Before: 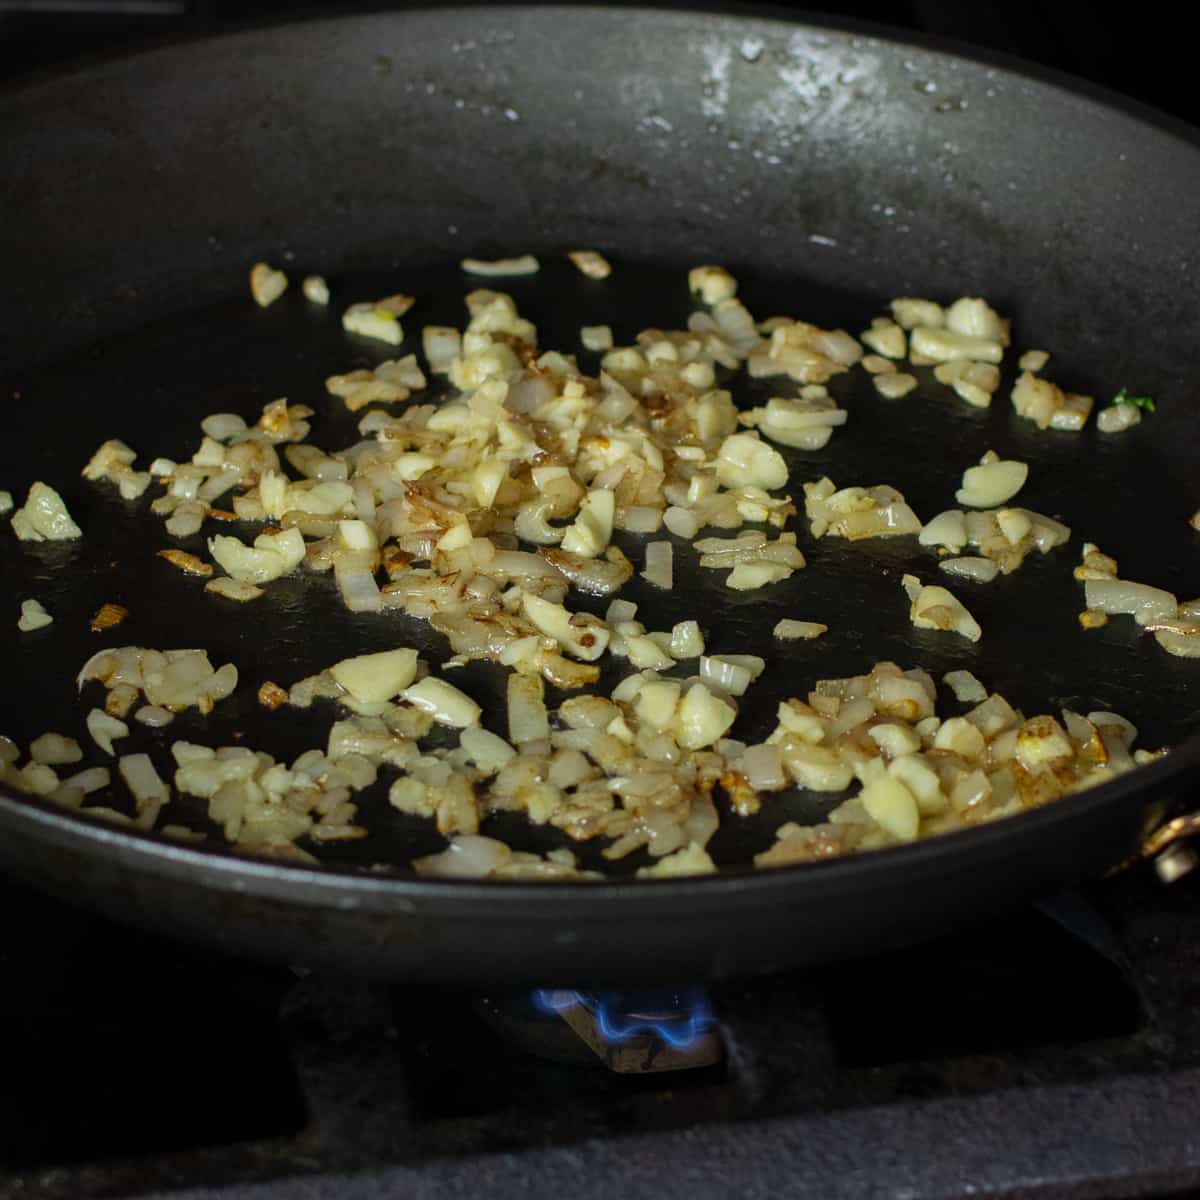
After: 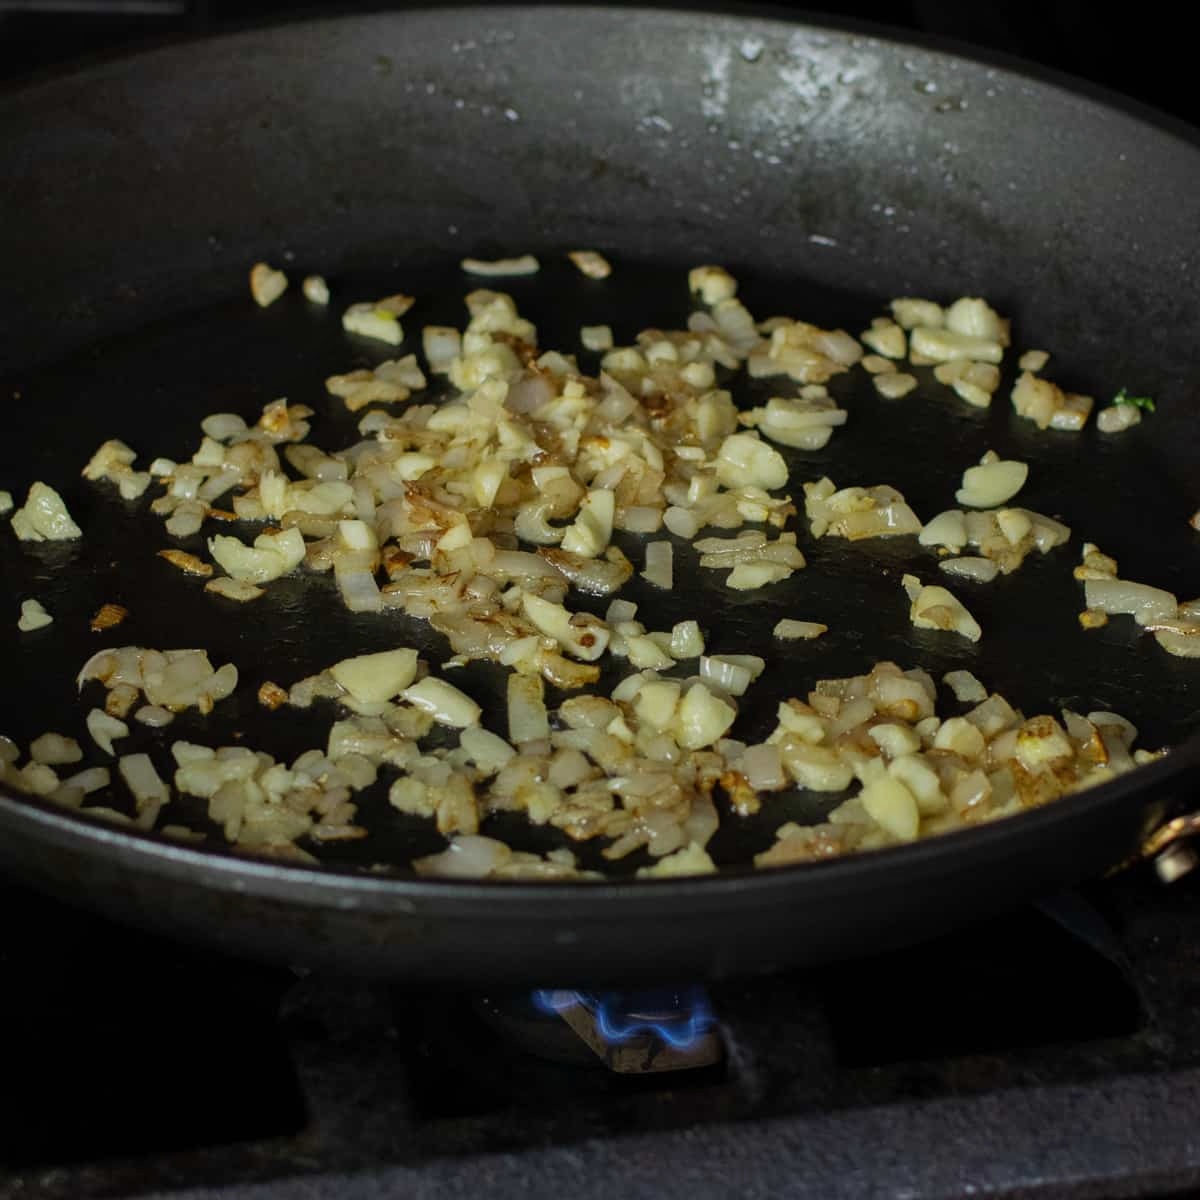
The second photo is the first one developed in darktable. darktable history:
shadows and highlights: shadows 20.47, highlights -20.06, soften with gaussian
exposure: exposure -0.251 EV, compensate highlight preservation false
